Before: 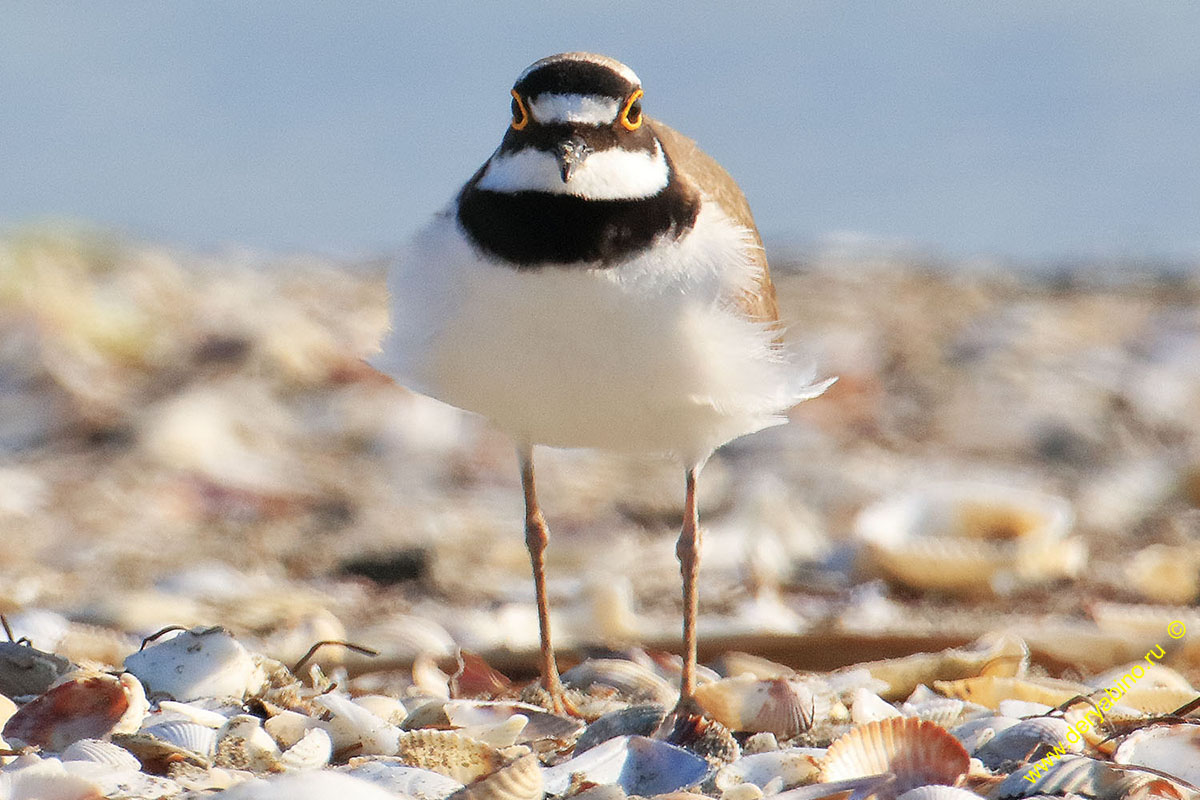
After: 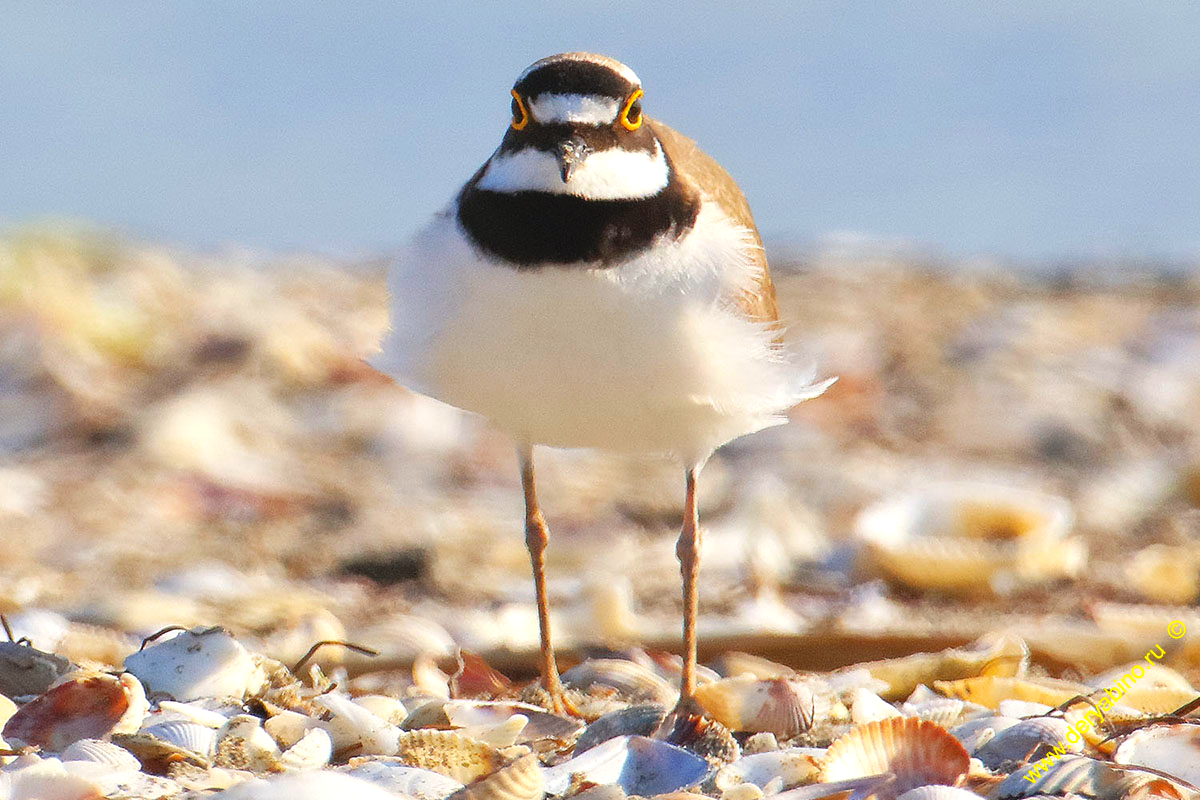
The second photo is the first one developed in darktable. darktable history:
color balance rgb: power › luminance 0.923%, power › chroma 0.406%, power › hue 34.25°, perceptual saturation grading › global saturation 19.653%, perceptual brilliance grading › global brilliance 9.191%, global vibrance 20%
contrast brightness saturation: contrast -0.091, saturation -0.082
